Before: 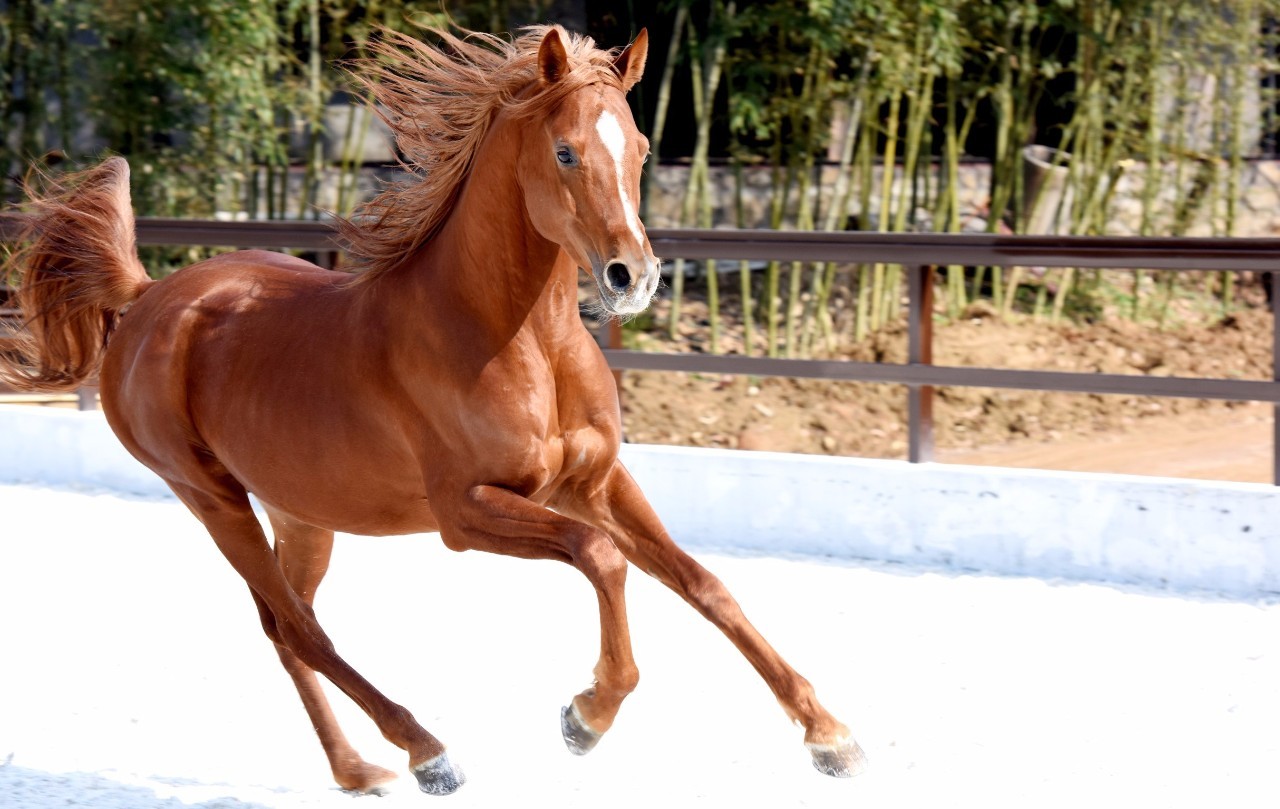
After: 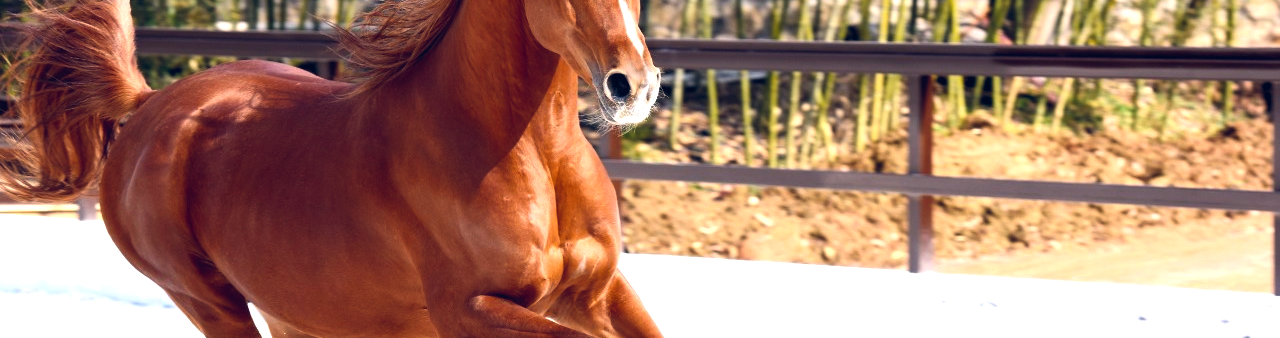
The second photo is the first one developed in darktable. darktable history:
crop and rotate: top 23.502%, bottom 34.611%
color balance rgb: power › hue 61.15°, highlights gain › chroma 1.429%, highlights gain › hue 50.12°, global offset › luminance 0.383%, global offset › chroma 0.217%, global offset › hue 255.05°, perceptual saturation grading › global saturation 25.453%, perceptual brilliance grading › global brilliance 15.15%, perceptual brilliance grading › shadows -34.375%, global vibrance 20%
